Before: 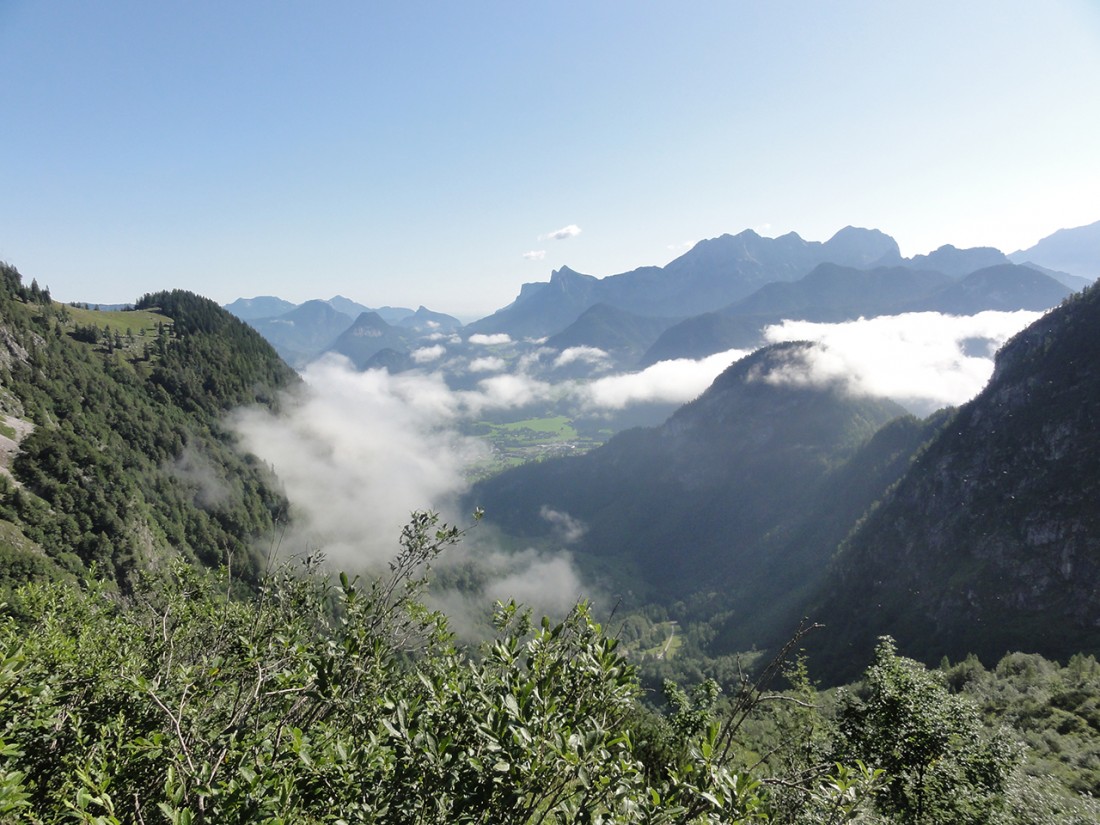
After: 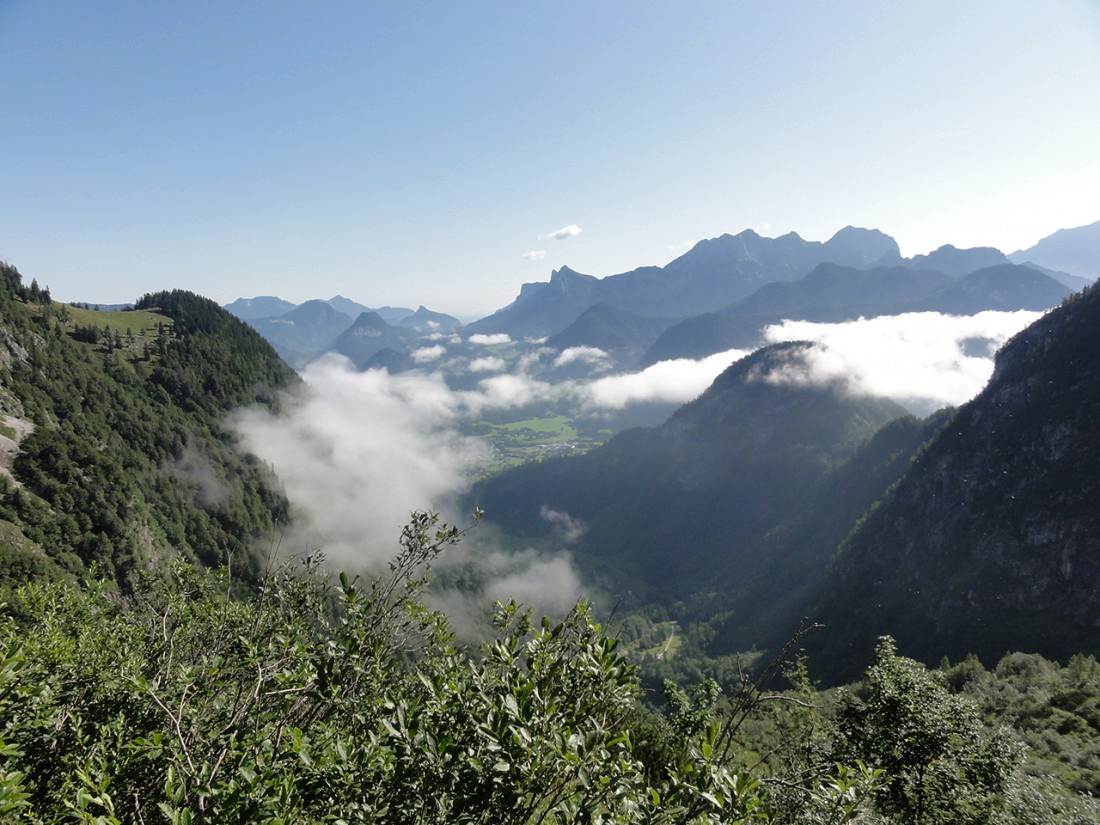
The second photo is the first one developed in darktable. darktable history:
contrast brightness saturation: brightness -0.086
